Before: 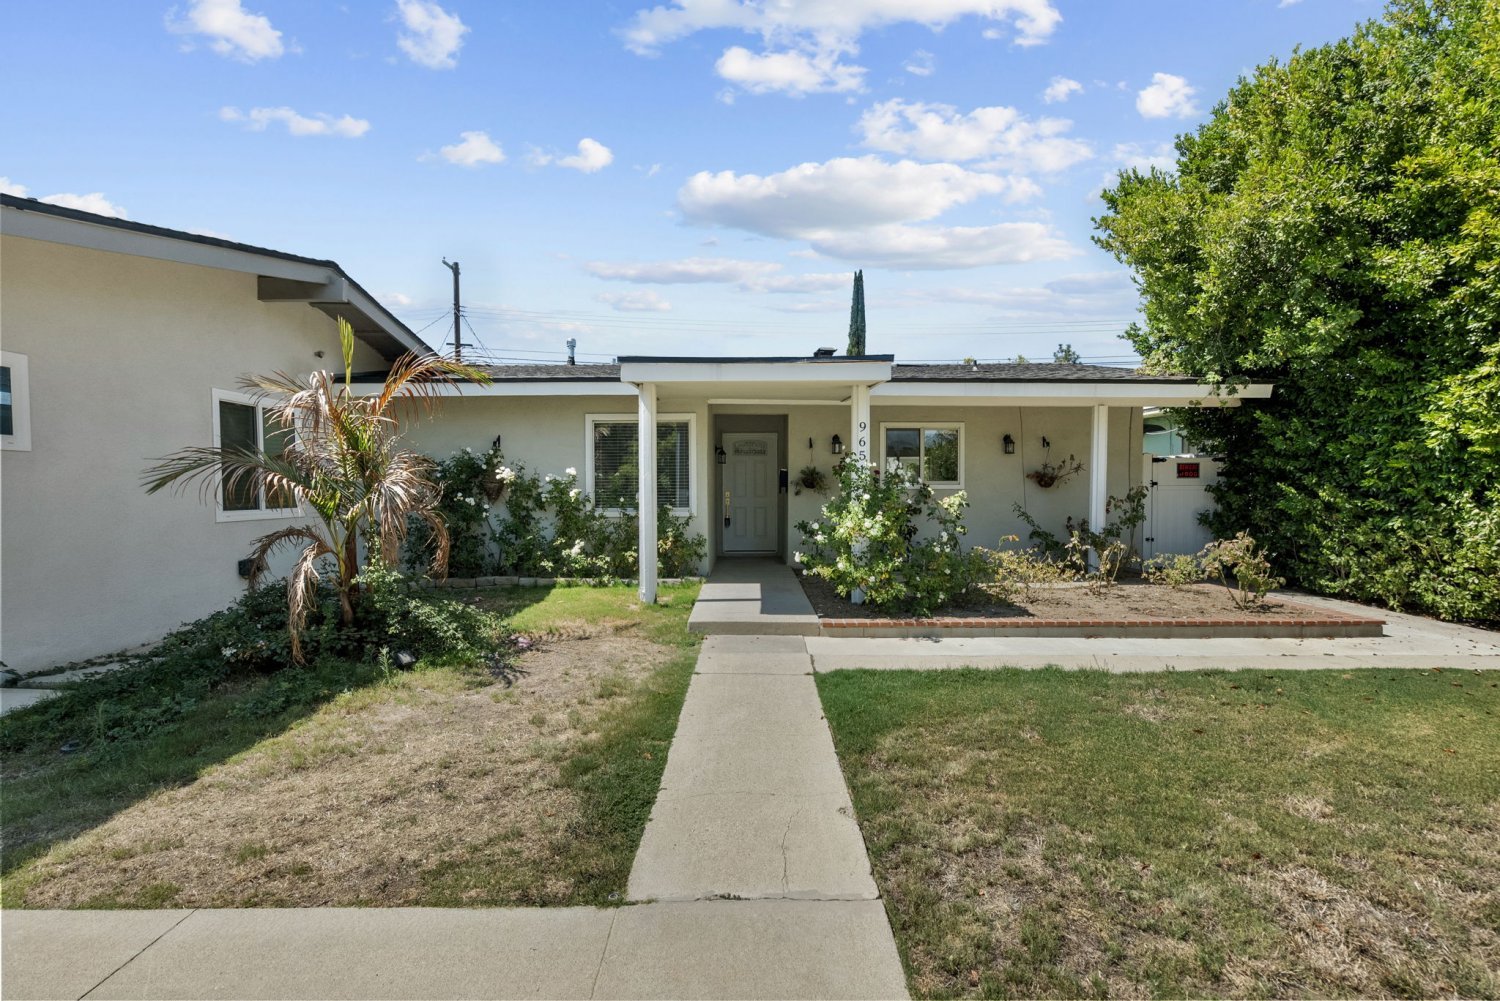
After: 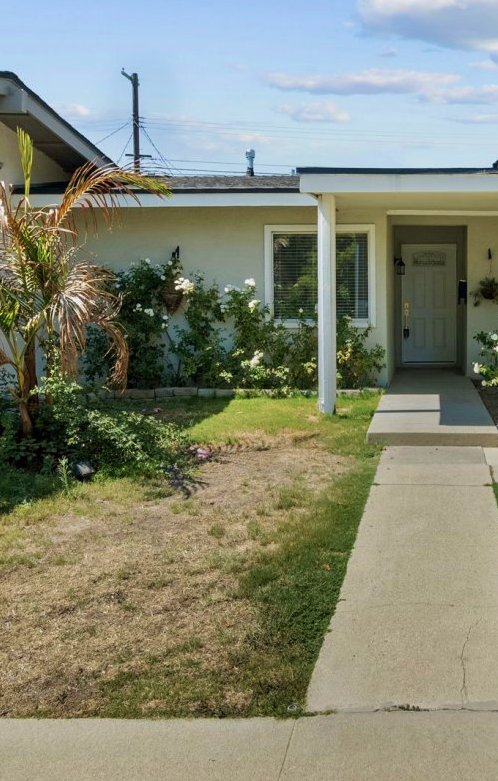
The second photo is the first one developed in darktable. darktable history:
exposure: exposure -0.144 EV, compensate highlight preservation false
velvia: strength 44.7%
crop and rotate: left 21.417%, top 18.943%, right 45.322%, bottom 2.992%
